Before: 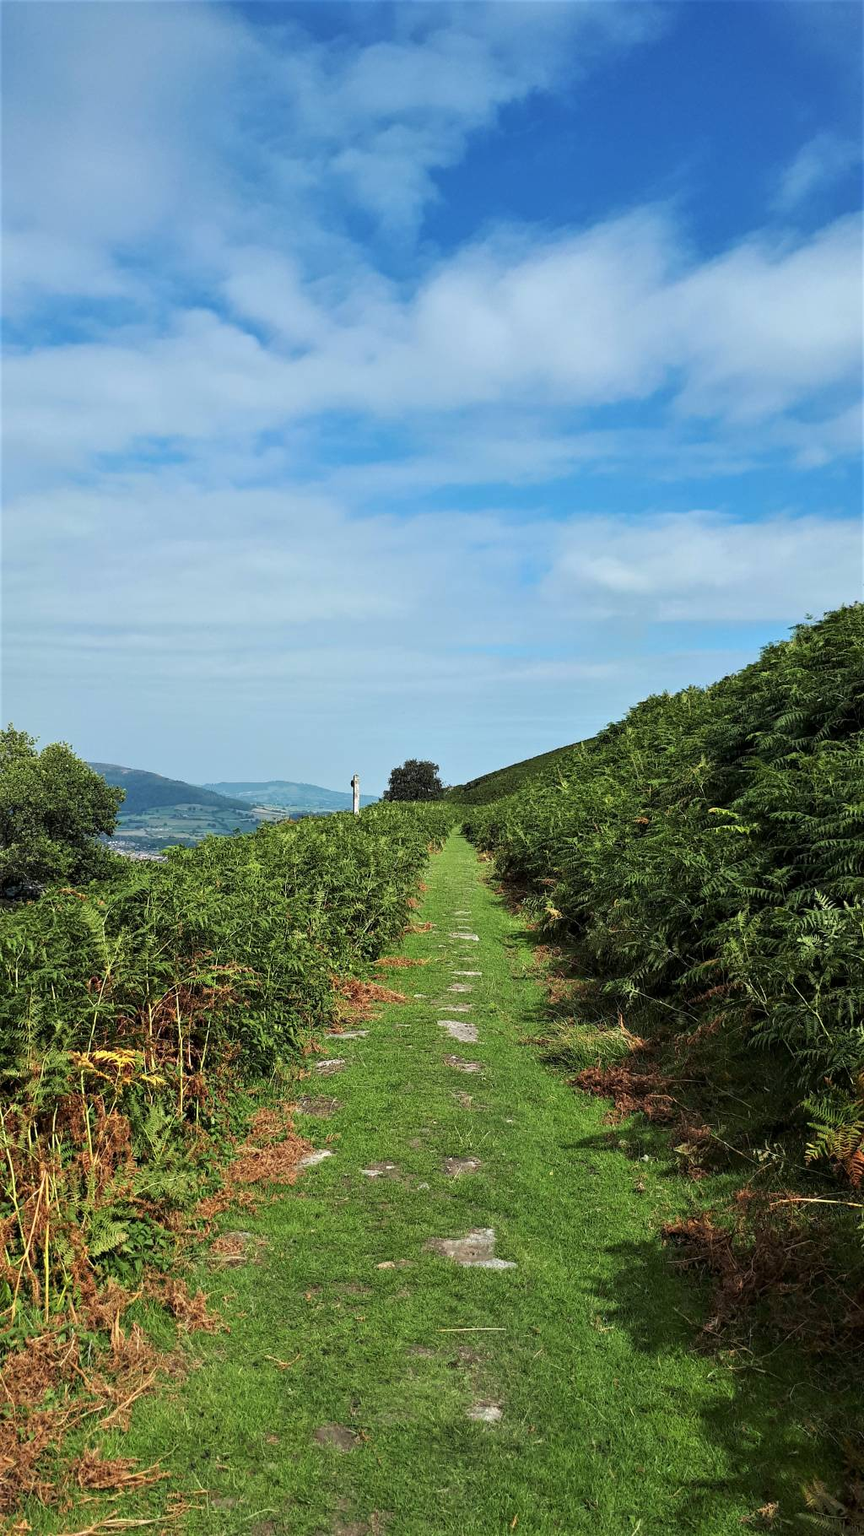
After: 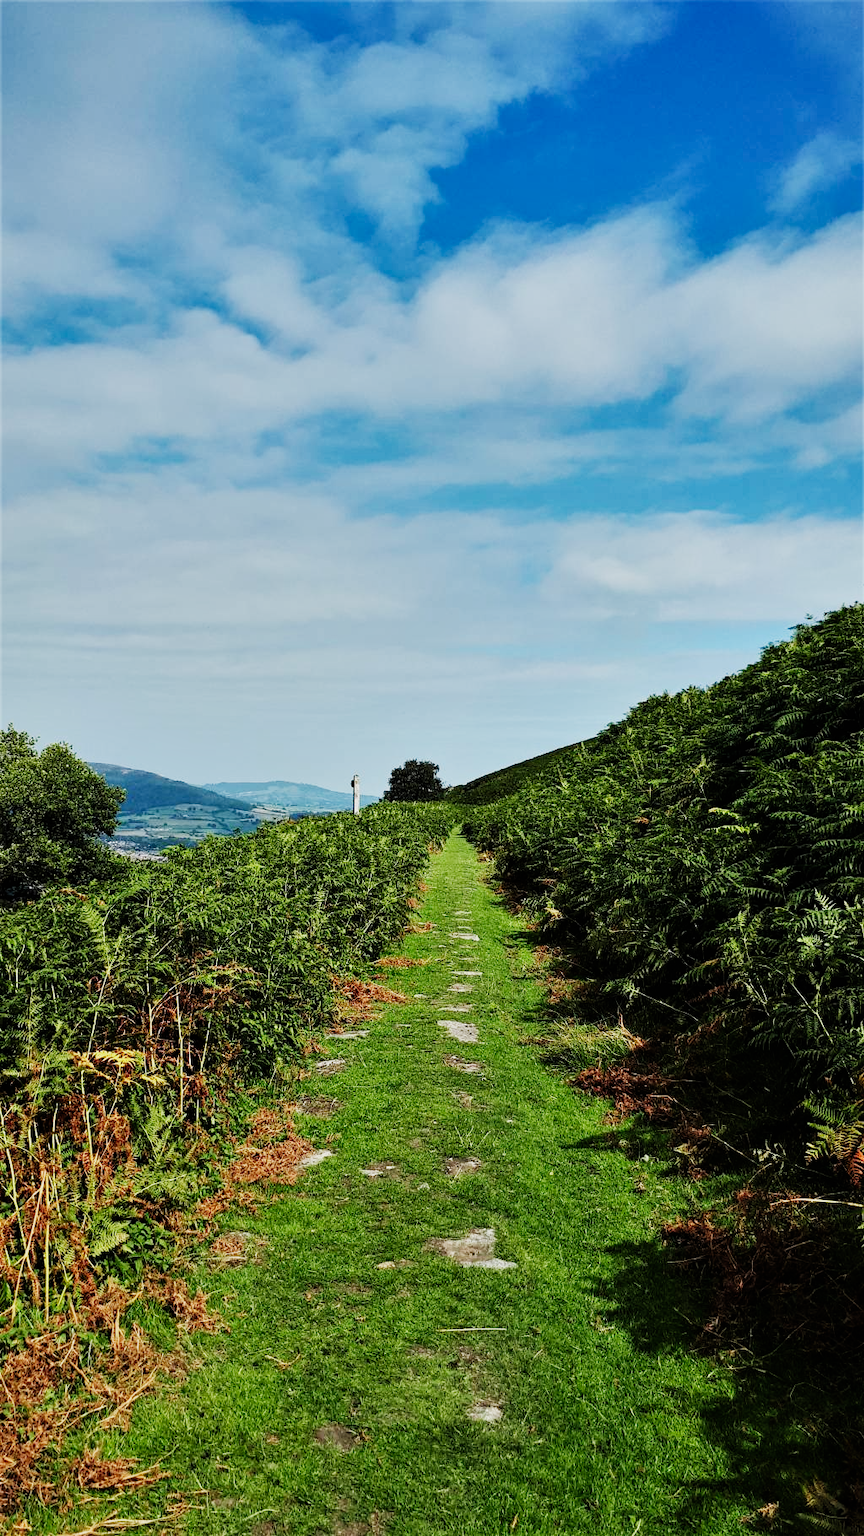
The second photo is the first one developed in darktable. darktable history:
shadows and highlights: shadows 22.7, highlights -48.71, soften with gaussian
sigmoid: contrast 2, skew -0.2, preserve hue 0%, red attenuation 0.1, red rotation 0.035, green attenuation 0.1, green rotation -0.017, blue attenuation 0.15, blue rotation -0.052, base primaries Rec2020
exposure: exposure -0.041 EV, compensate highlight preservation false
